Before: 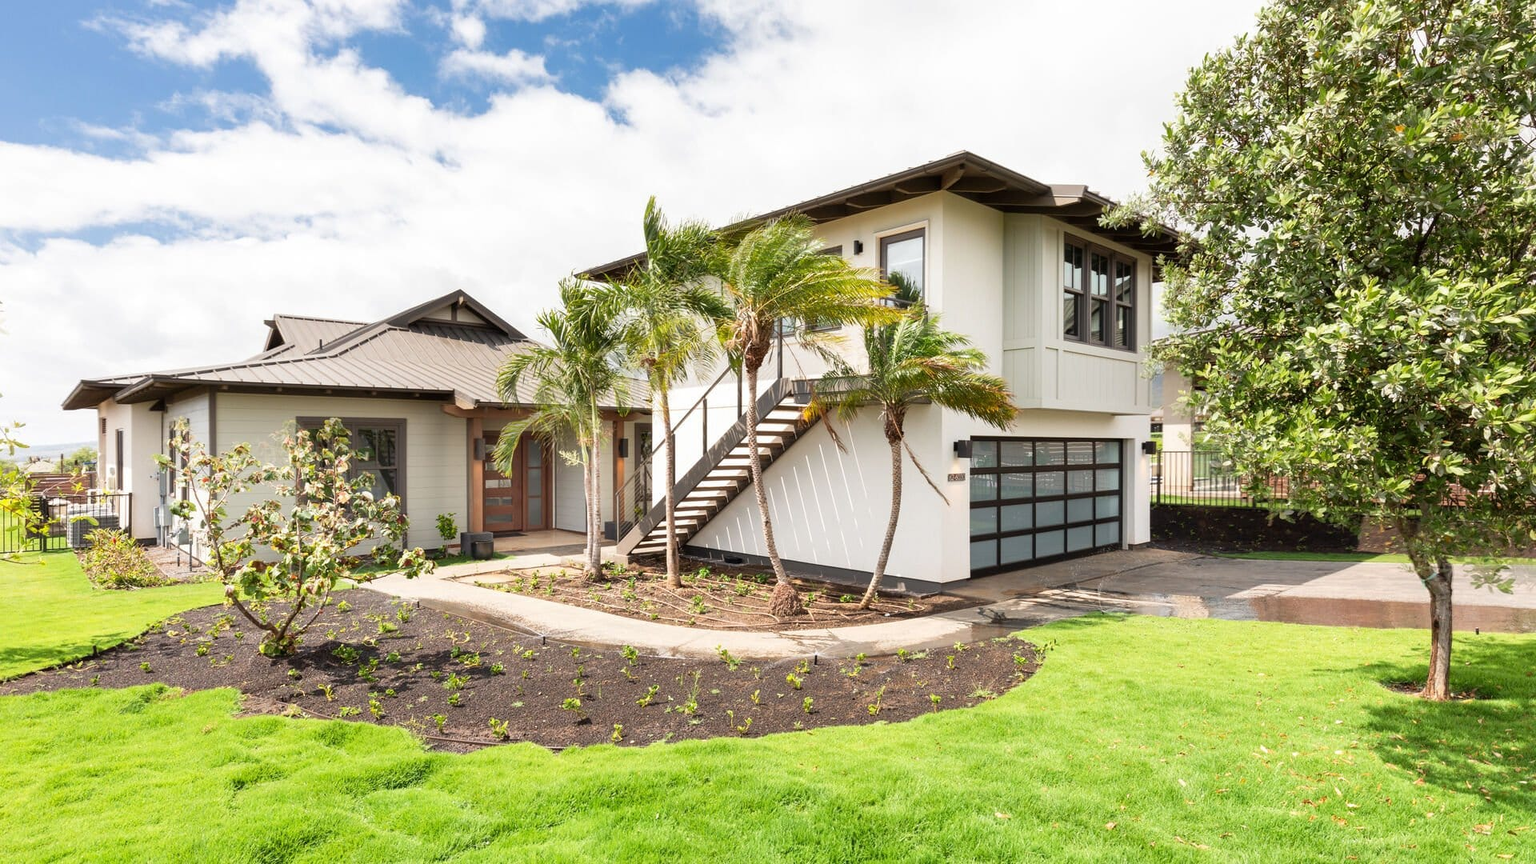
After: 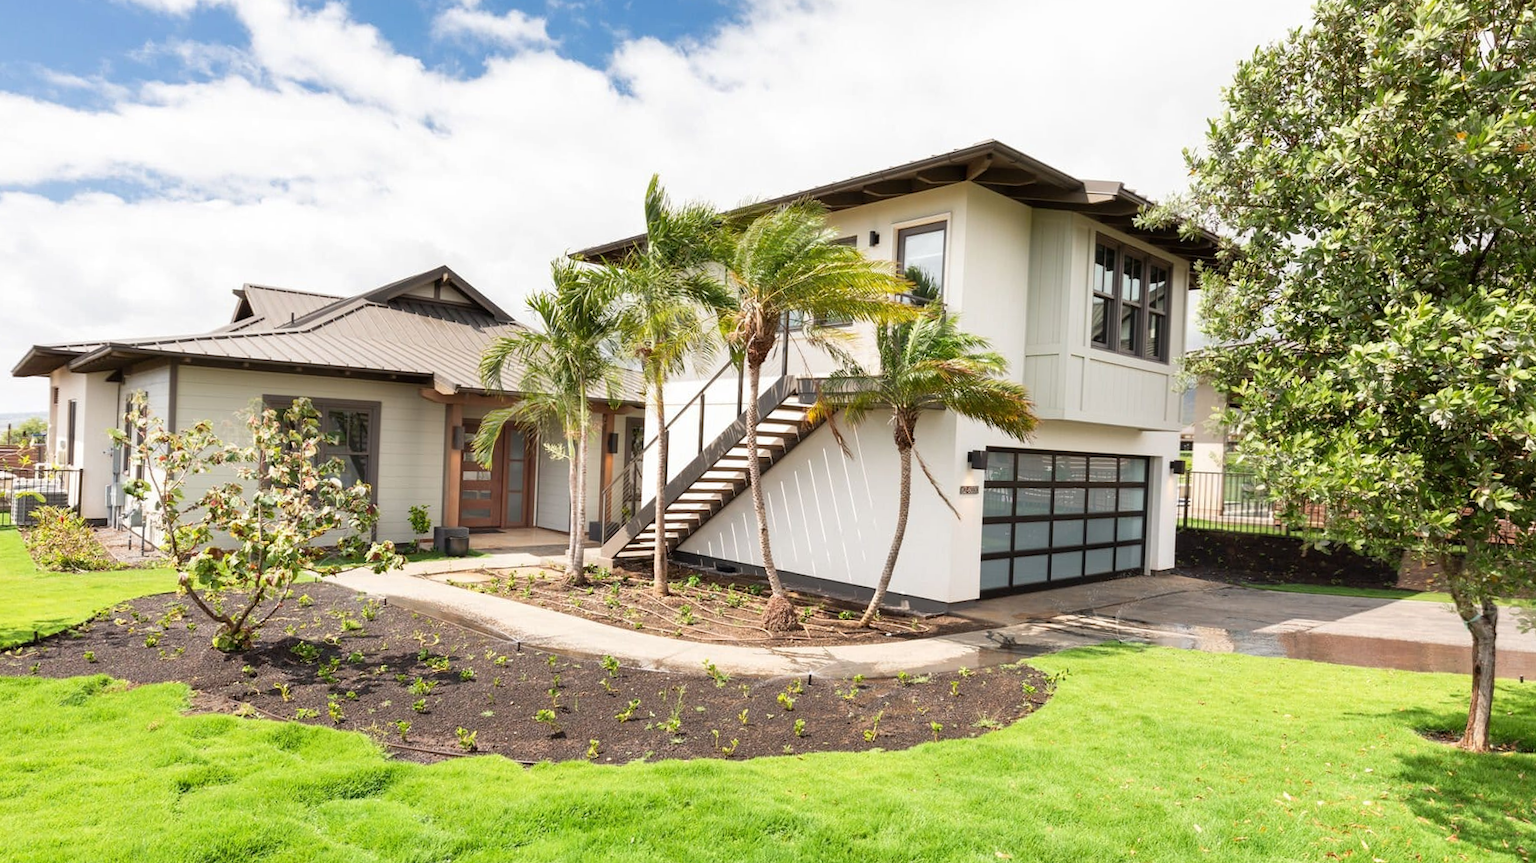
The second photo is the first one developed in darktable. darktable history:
crop and rotate: angle -2.45°
